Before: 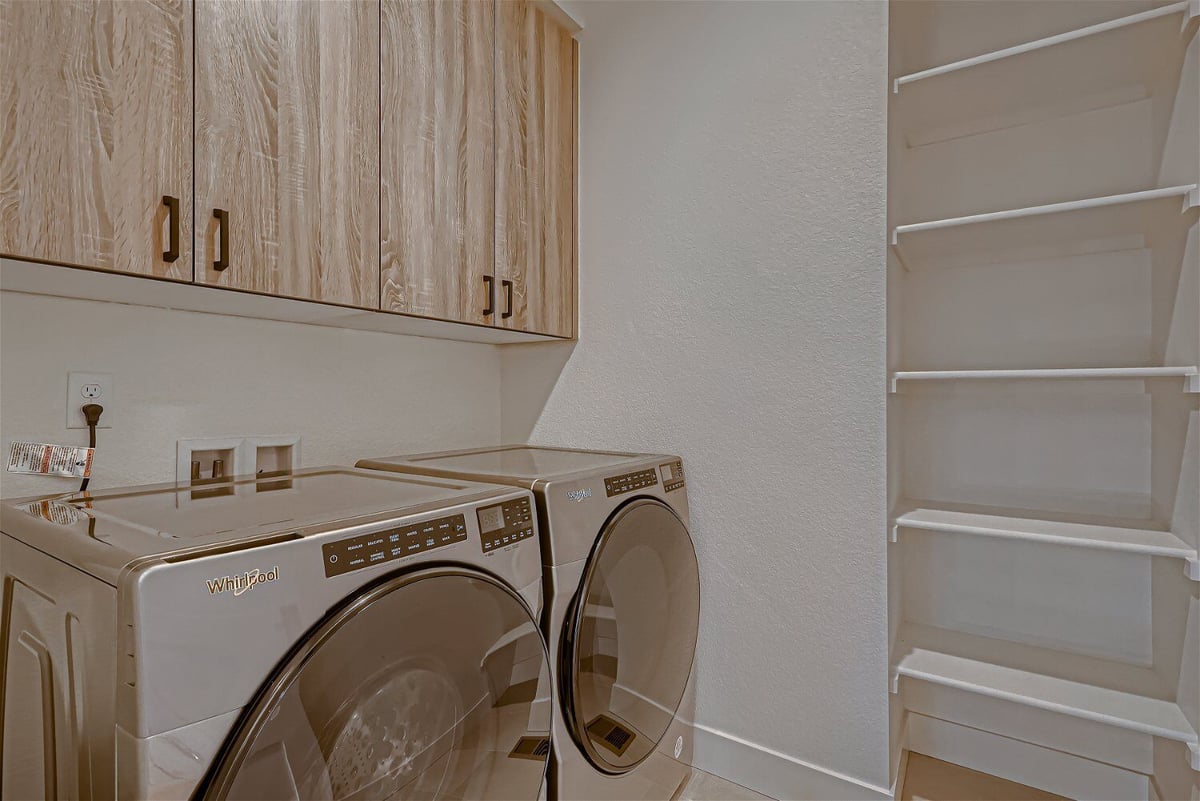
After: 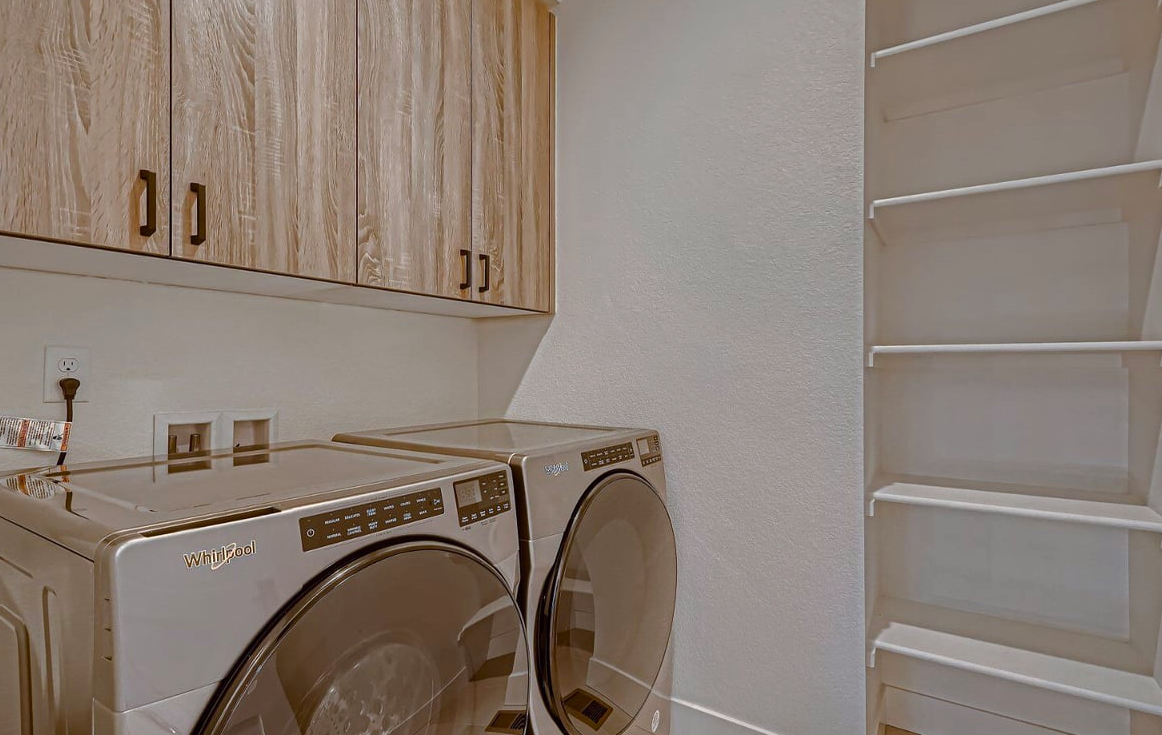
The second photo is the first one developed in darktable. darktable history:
crop: left 1.964%, top 3.251%, right 1.122%, bottom 4.933%
color balance: lift [1, 1, 0.999, 1.001], gamma [1, 1.003, 1.005, 0.995], gain [1, 0.992, 0.988, 1.012], contrast 5%, output saturation 110%
